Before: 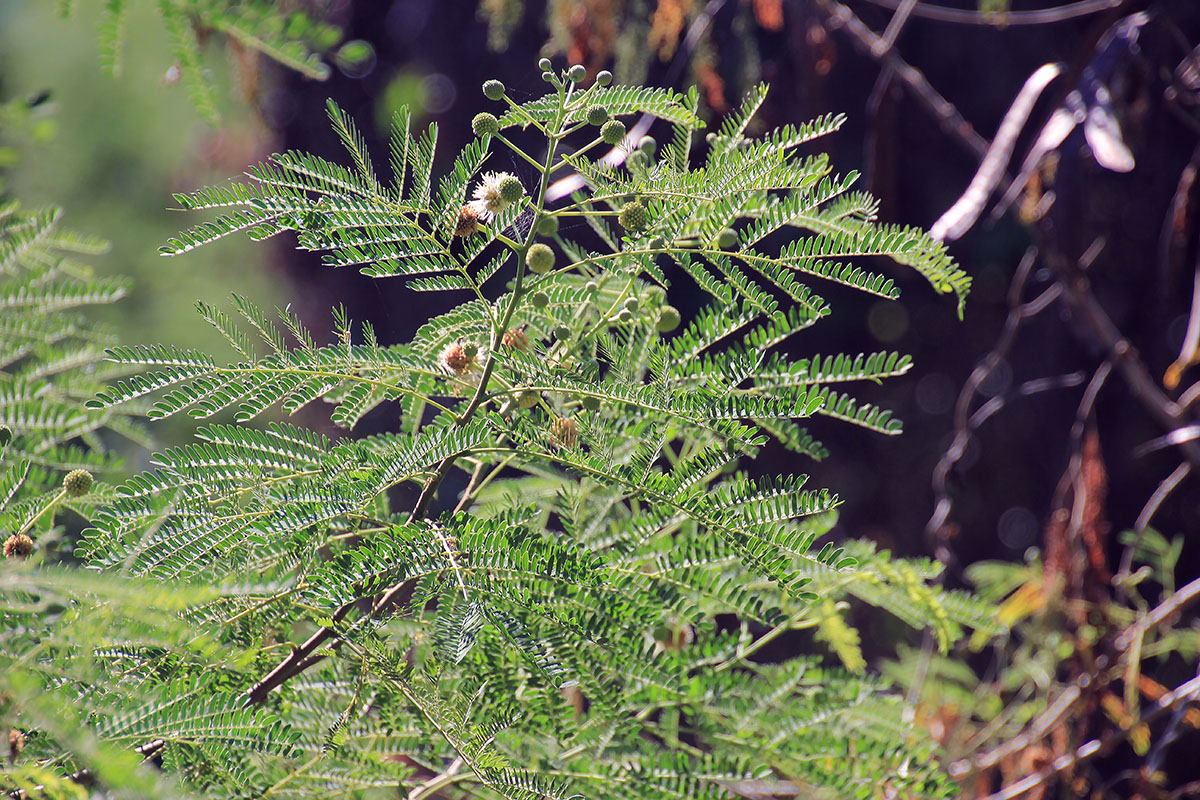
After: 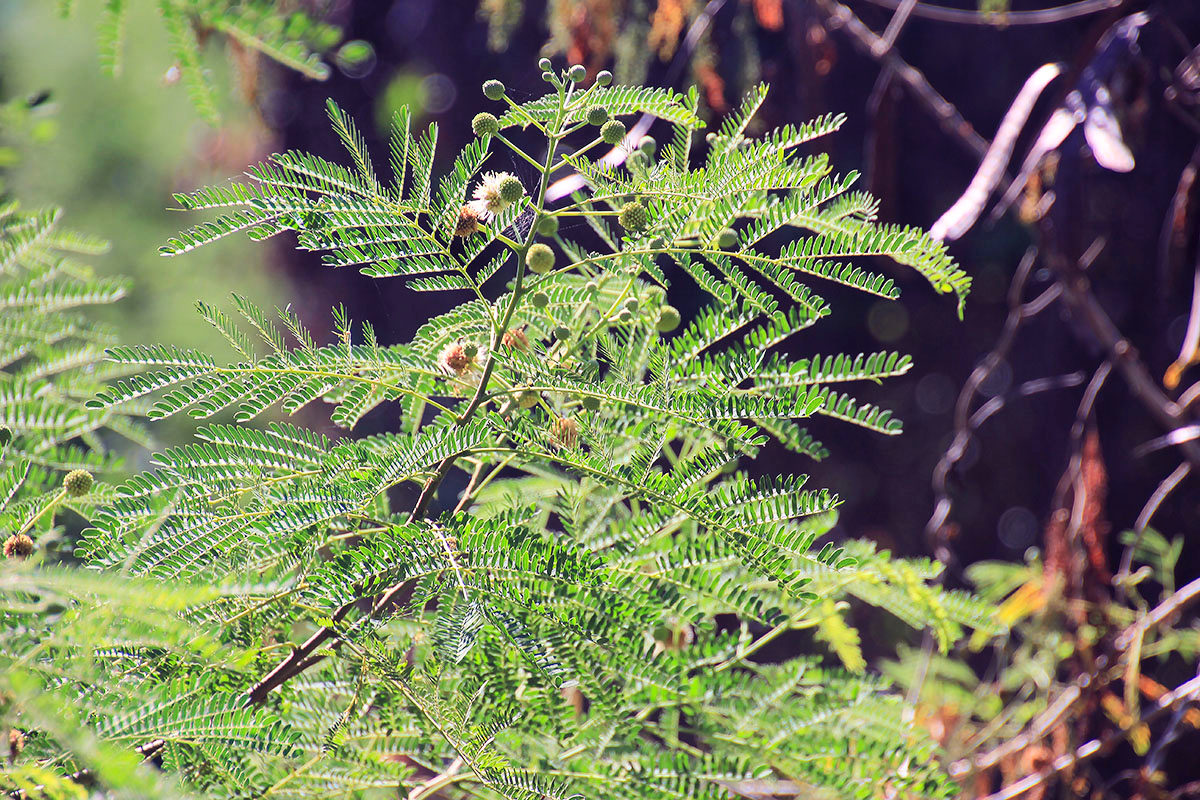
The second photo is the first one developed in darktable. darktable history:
contrast brightness saturation: contrast 0.202, brightness 0.157, saturation 0.219
